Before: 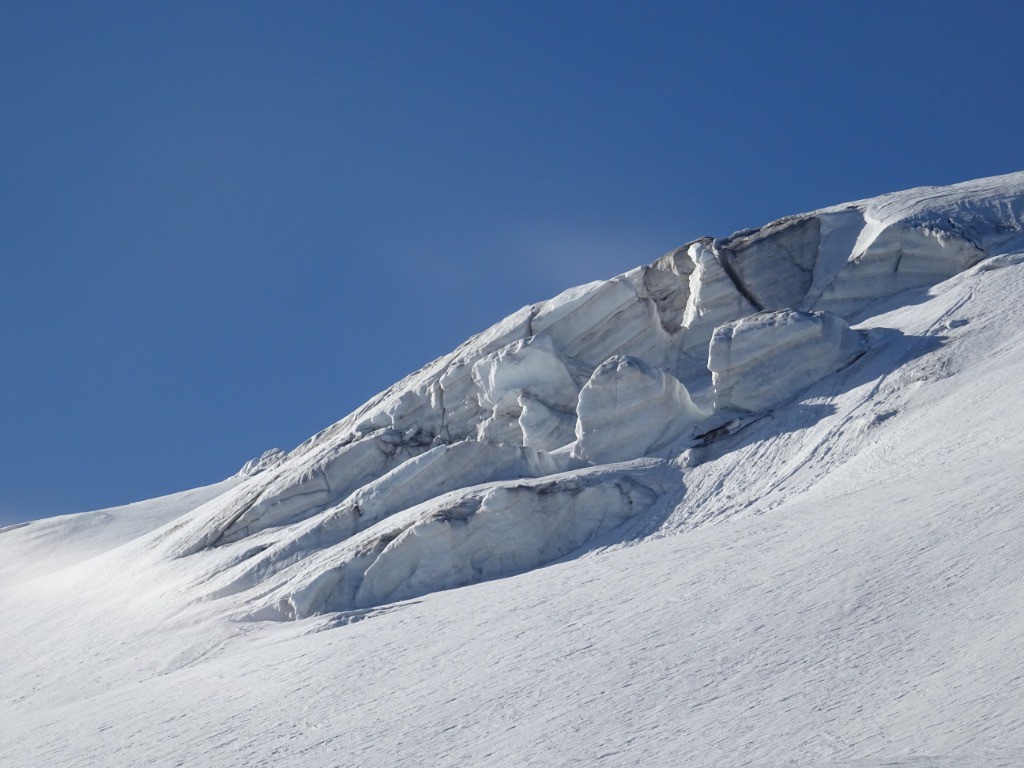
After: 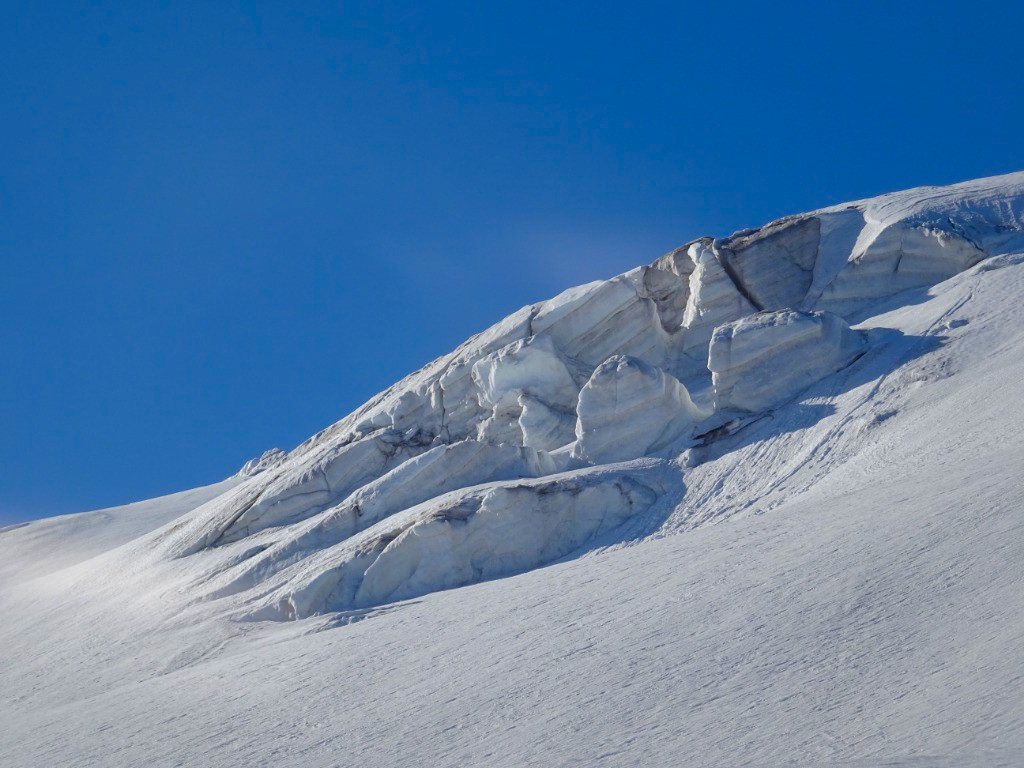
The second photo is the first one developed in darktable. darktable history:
contrast brightness saturation: brightness -0.025, saturation 0.357
shadows and highlights: shadows 39.66, highlights -60.02
tone equalizer: -8 EV -0.582 EV, edges refinement/feathering 500, mask exposure compensation -1.57 EV, preserve details no
local contrast: mode bilateral grid, contrast 100, coarseness 100, detail 92%, midtone range 0.2
